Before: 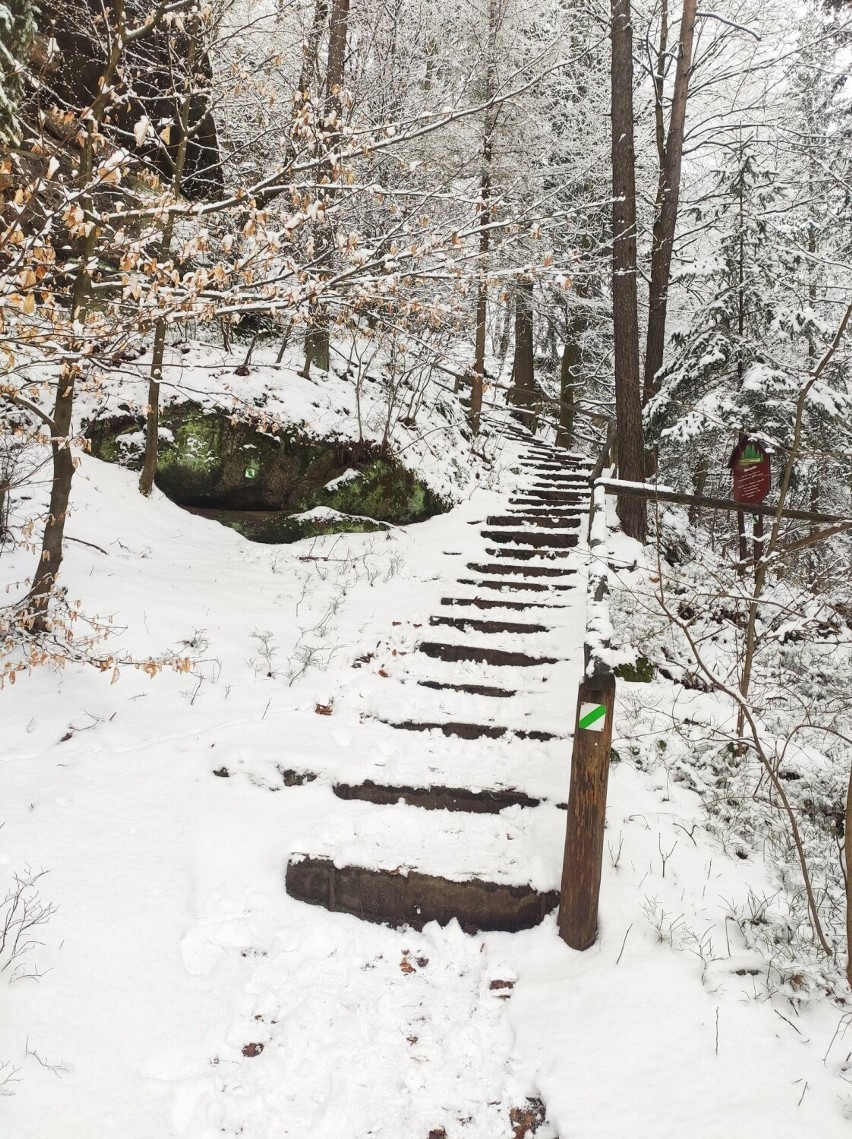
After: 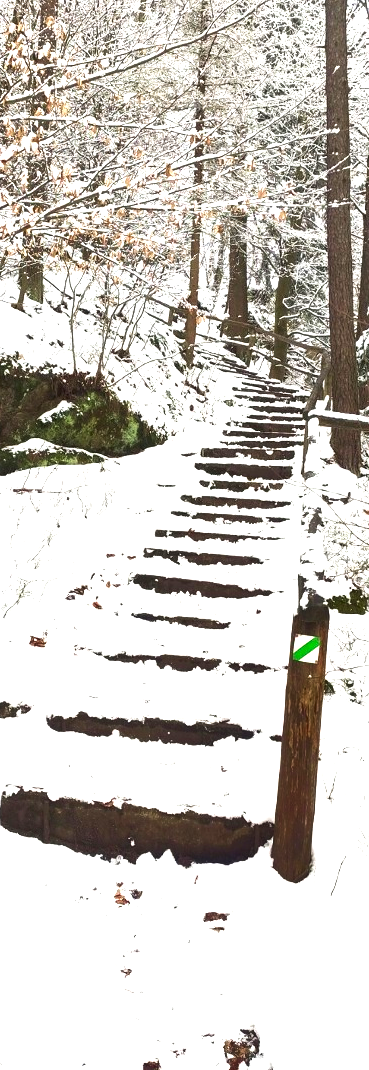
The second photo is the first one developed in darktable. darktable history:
shadows and highlights: radius 127.58, shadows 30.46, highlights -31.15, low approximation 0.01, soften with gaussian
exposure: black level correction 0.001, exposure 0.966 EV, compensate highlight preservation false
crop: left 33.659%, top 5.982%, right 22.975%
velvia: on, module defaults
